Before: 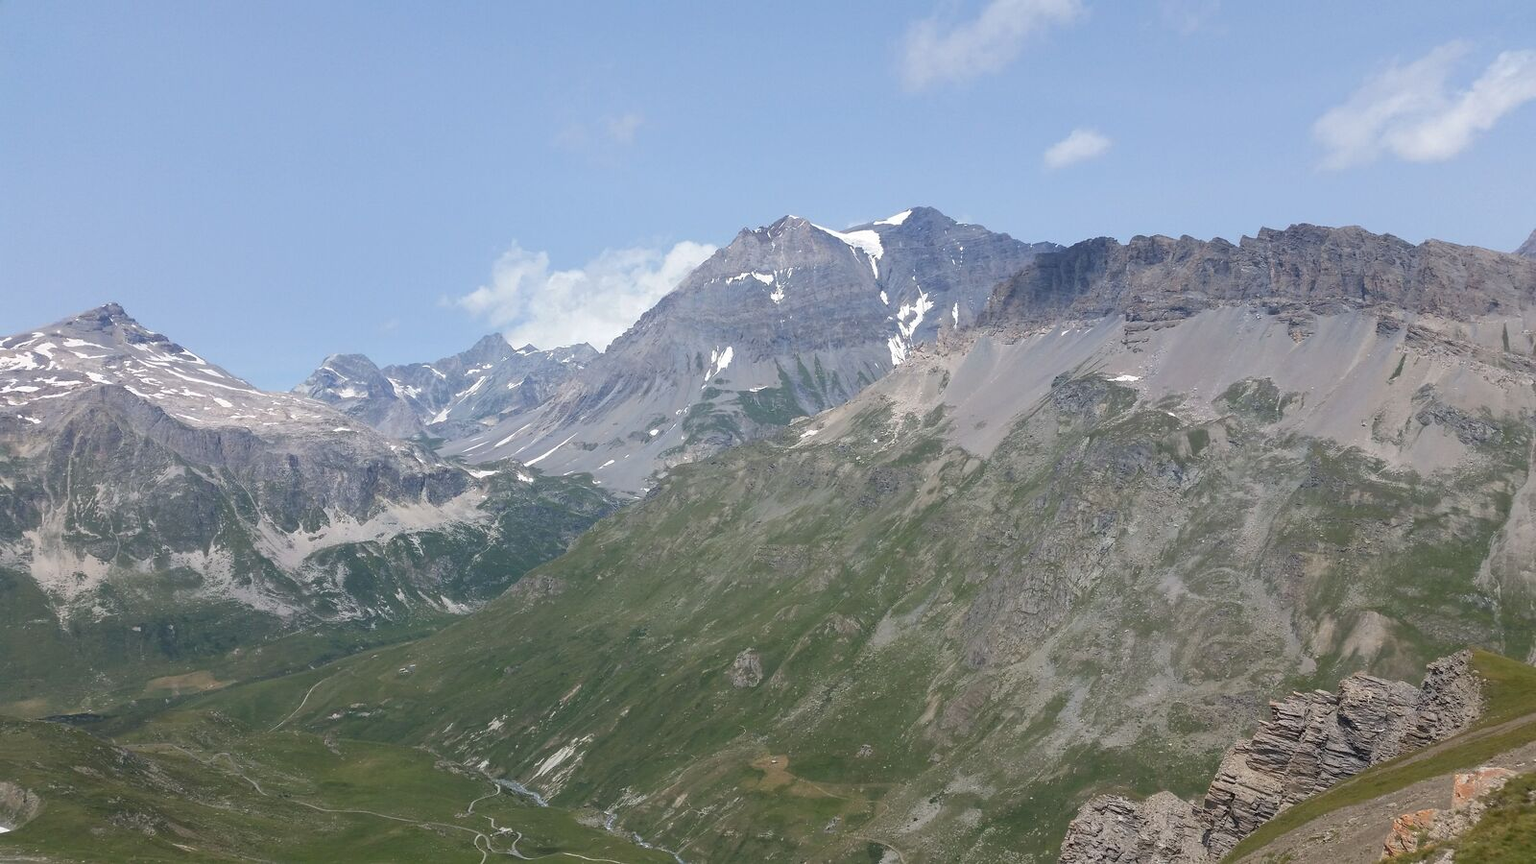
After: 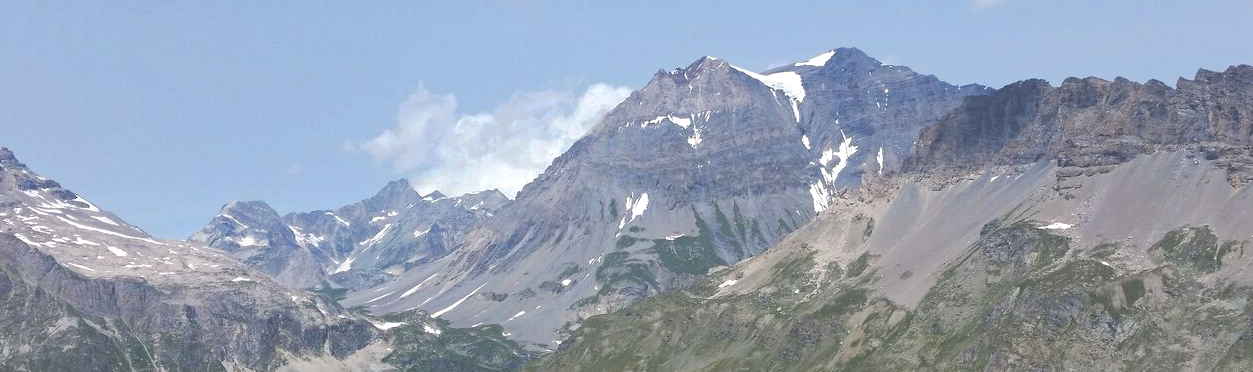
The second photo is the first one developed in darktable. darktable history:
crop: left 7.247%, top 18.773%, right 14.433%, bottom 39.89%
tone curve: curves: ch0 [(0, 0) (0.003, 0.284) (0.011, 0.284) (0.025, 0.288) (0.044, 0.29) (0.069, 0.292) (0.1, 0.296) (0.136, 0.298) (0.177, 0.305) (0.224, 0.312) (0.277, 0.327) (0.335, 0.362) (0.399, 0.407) (0.468, 0.464) (0.543, 0.537) (0.623, 0.62) (0.709, 0.71) (0.801, 0.79) (0.898, 0.862) (1, 1)], preserve colors none
exposure: exposure 0.203 EV, compensate exposure bias true, compensate highlight preservation false
haze removal: on, module defaults
